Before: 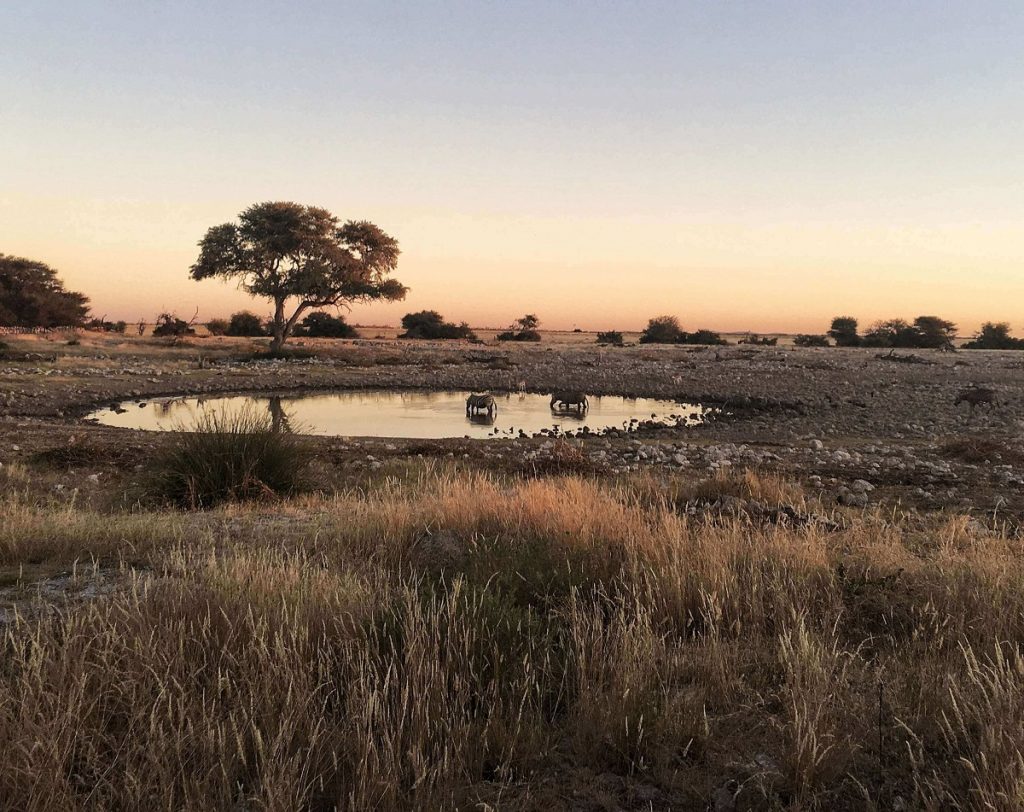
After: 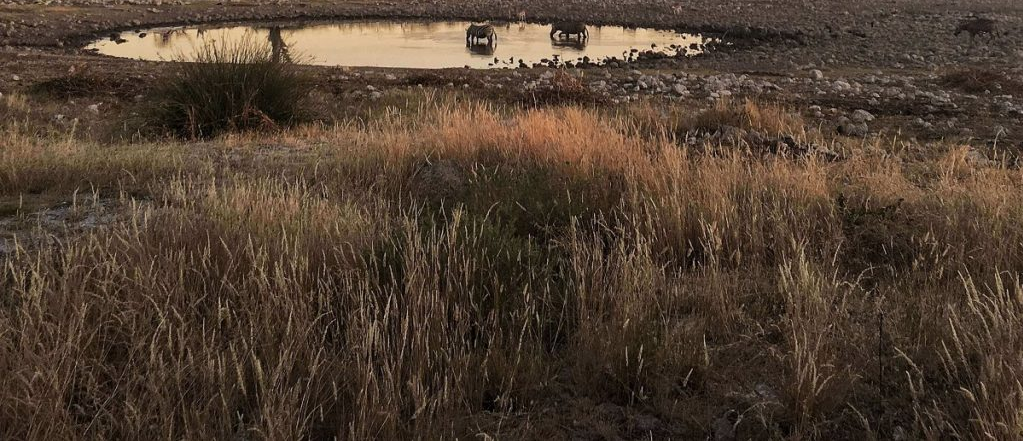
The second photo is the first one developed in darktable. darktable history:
crop and rotate: top 45.66%, right 0.062%
exposure: compensate exposure bias true, compensate highlight preservation false
